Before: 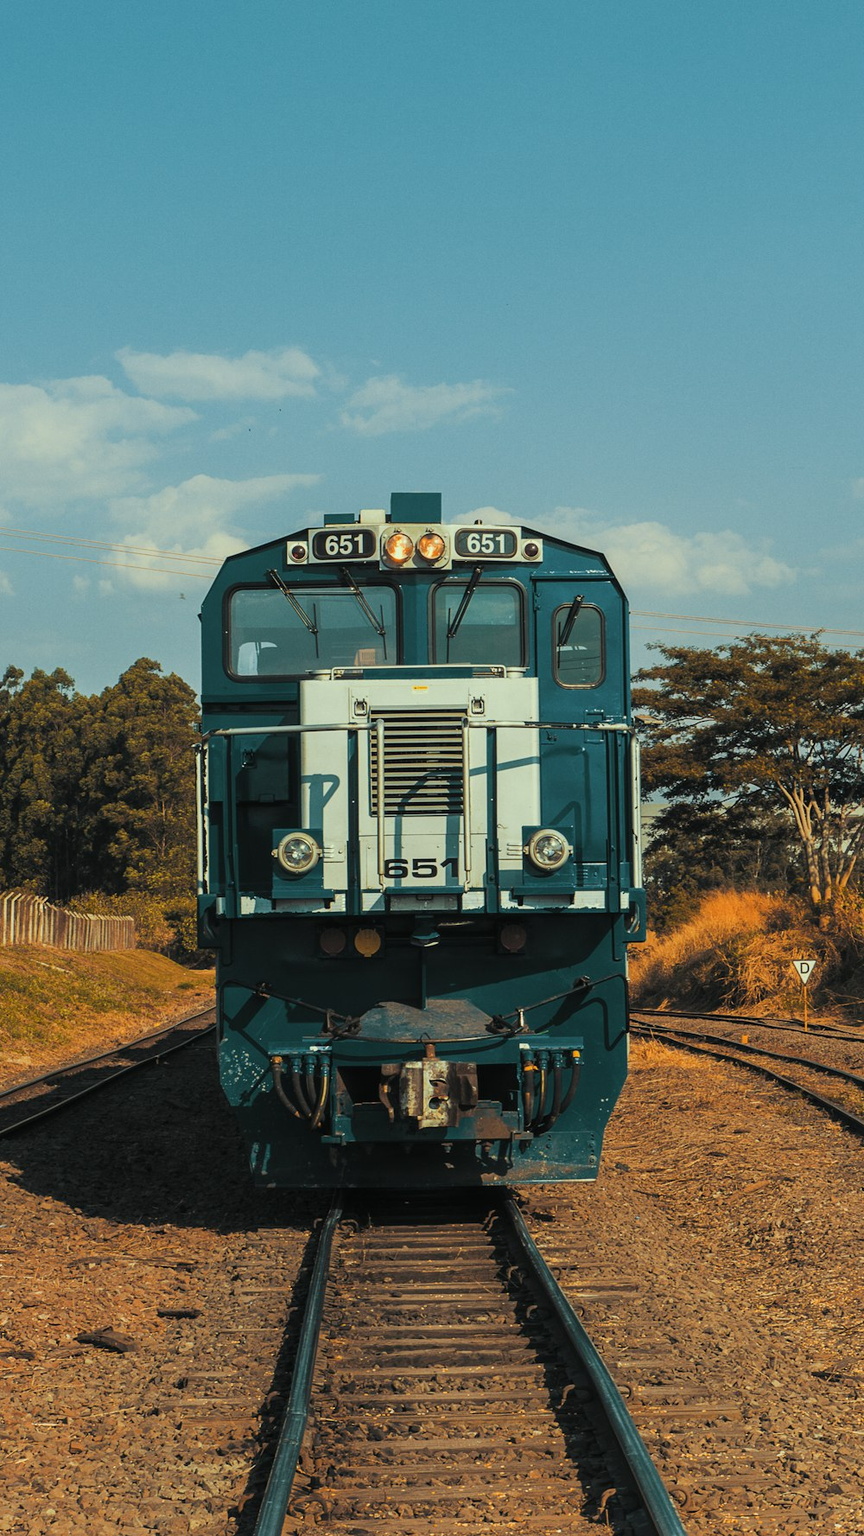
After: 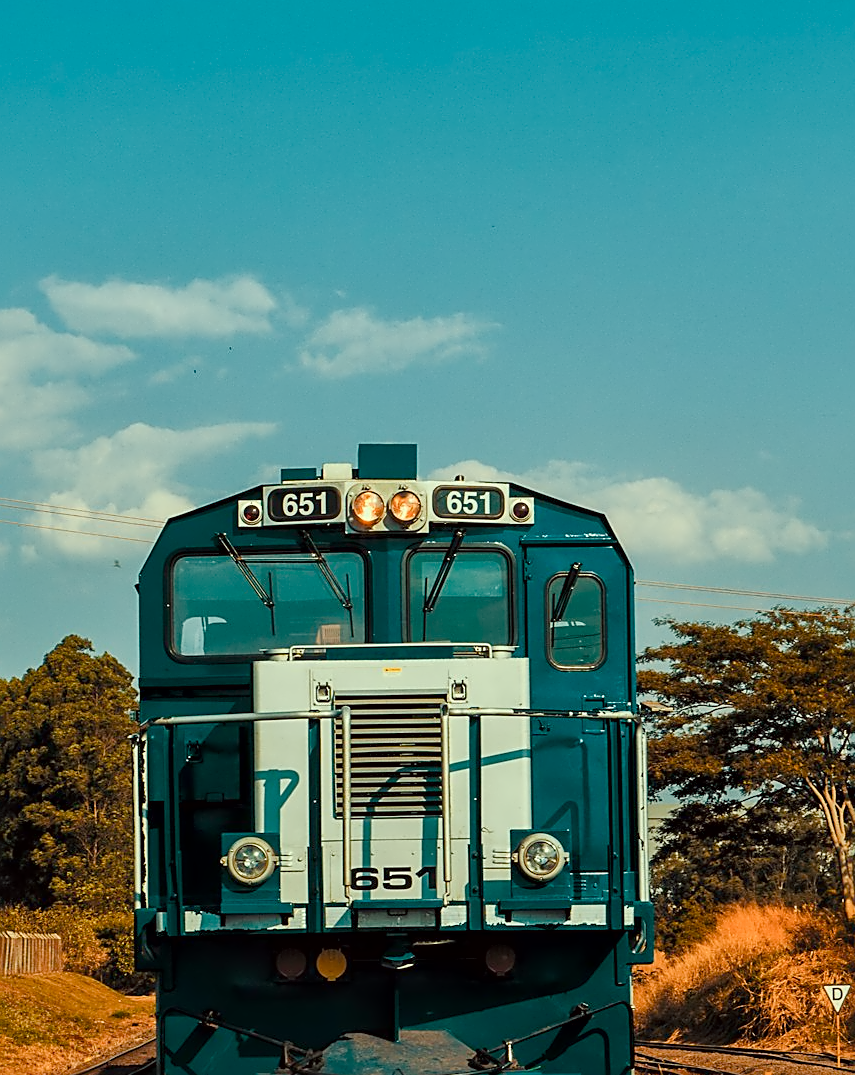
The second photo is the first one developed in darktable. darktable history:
color correction: highlights a* -1.08, highlights b* 4.66, shadows a* 3.56
sharpen: on, module defaults
crop and rotate: left 9.465%, top 7.178%, right 4.981%, bottom 32.273%
color balance rgb: perceptual saturation grading › global saturation 25.75%, perceptual saturation grading › highlights -50.158%, perceptual saturation grading › shadows 30.994%
contrast equalizer: y [[0.5 ×6], [0.5 ×6], [0.5 ×6], [0, 0.033, 0.067, 0.1, 0.133, 0.167], [0, 0.05, 0.1, 0.15, 0.2, 0.25]], mix 0.308
local contrast: mode bilateral grid, contrast 19, coarseness 50, detail 150%, midtone range 0.2
